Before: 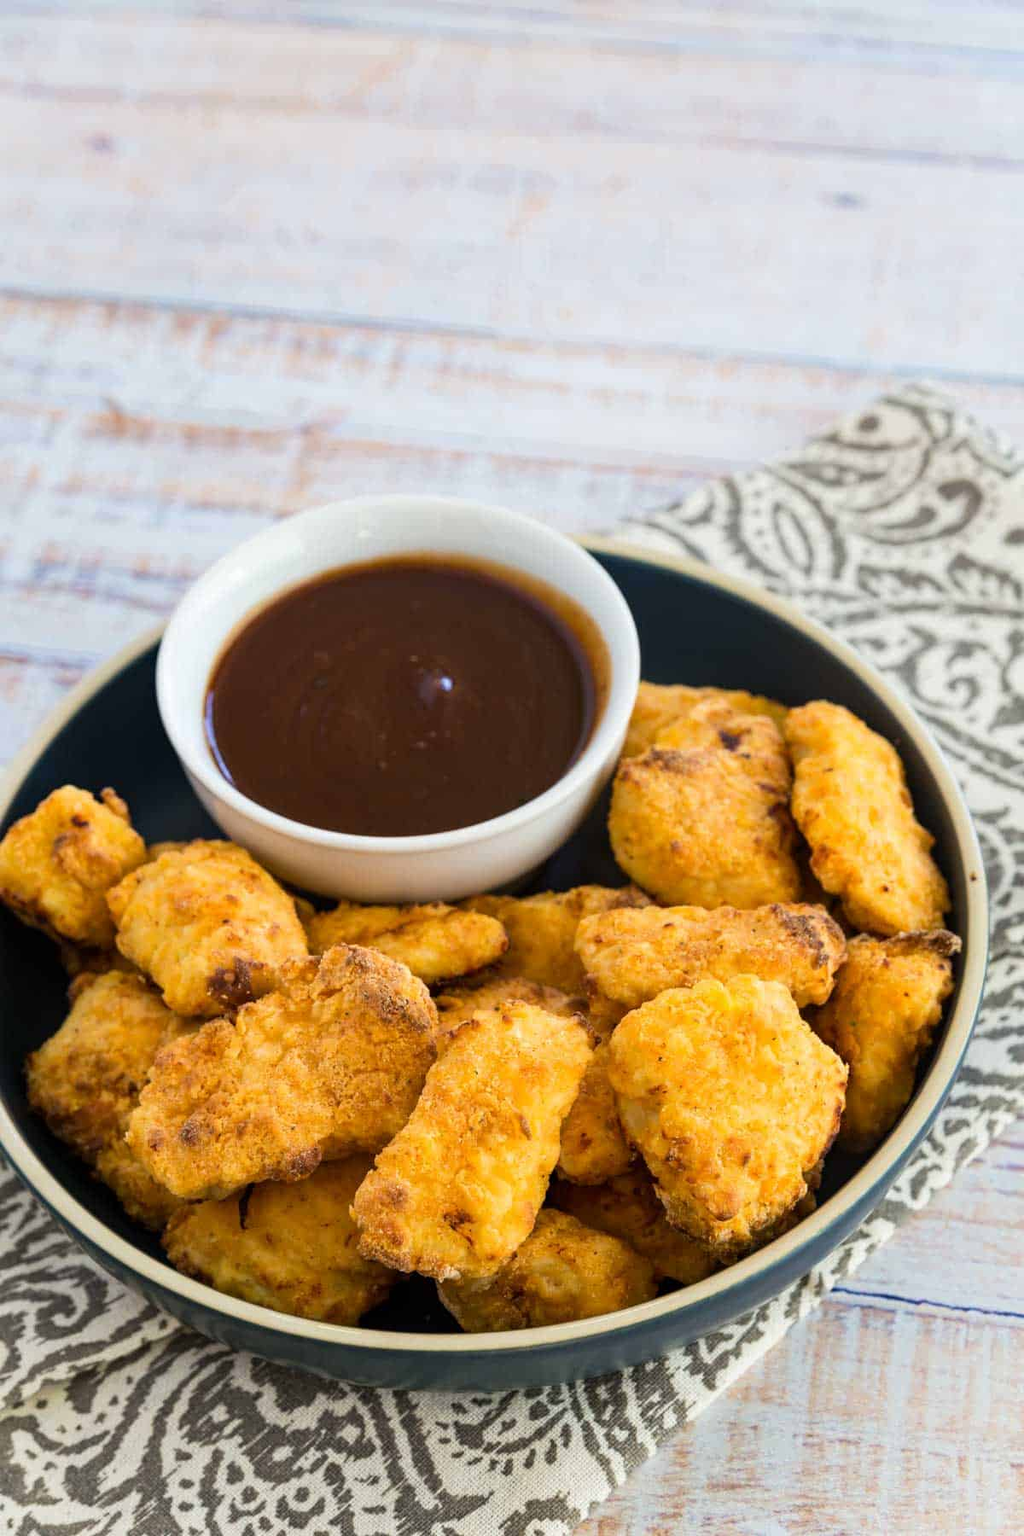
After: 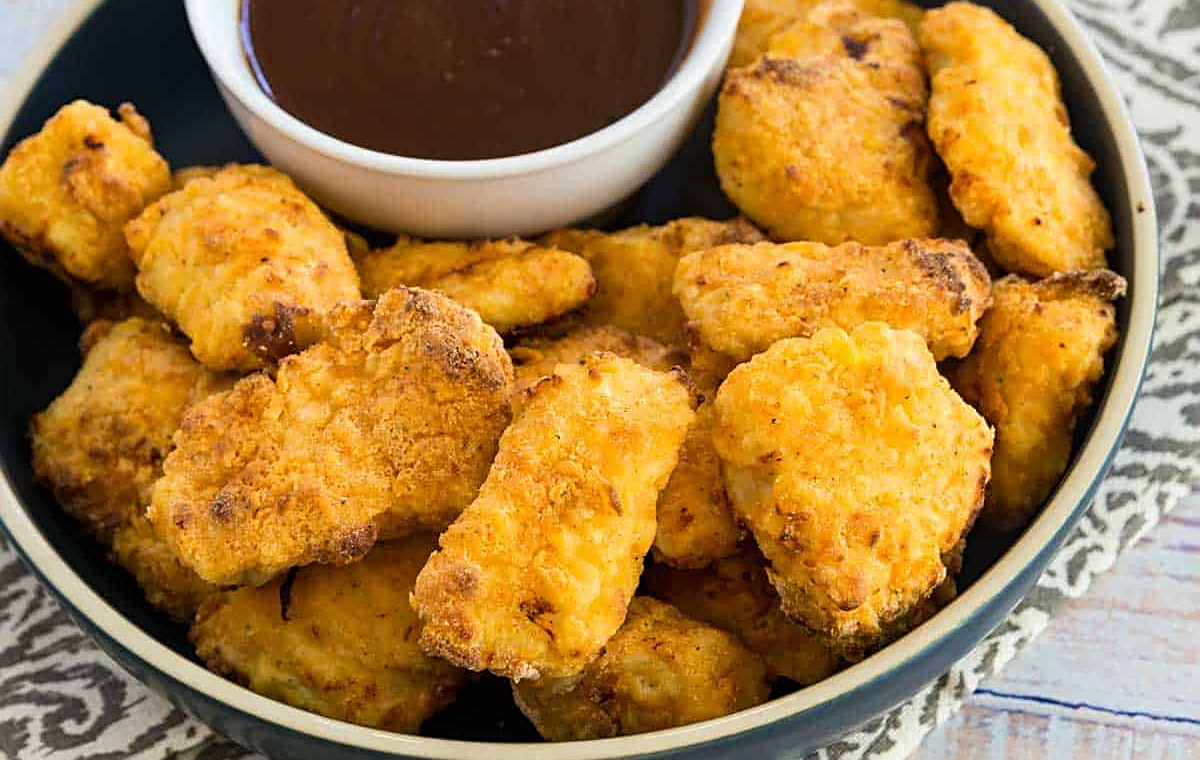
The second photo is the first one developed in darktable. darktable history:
crop: top 45.579%, bottom 12.187%
sharpen: on, module defaults
